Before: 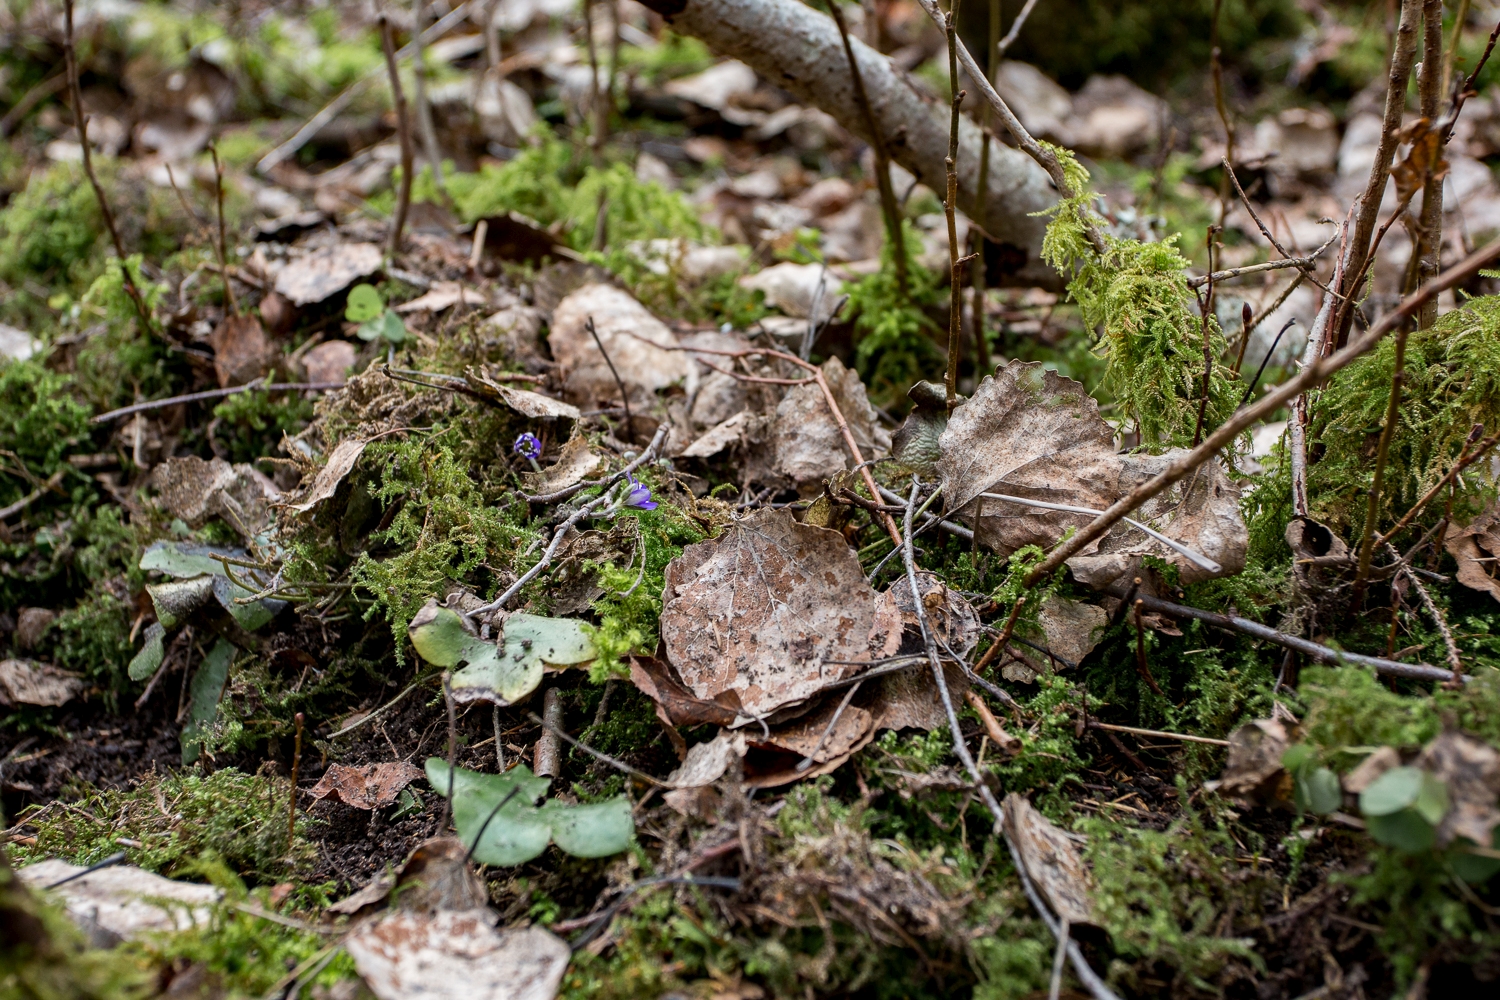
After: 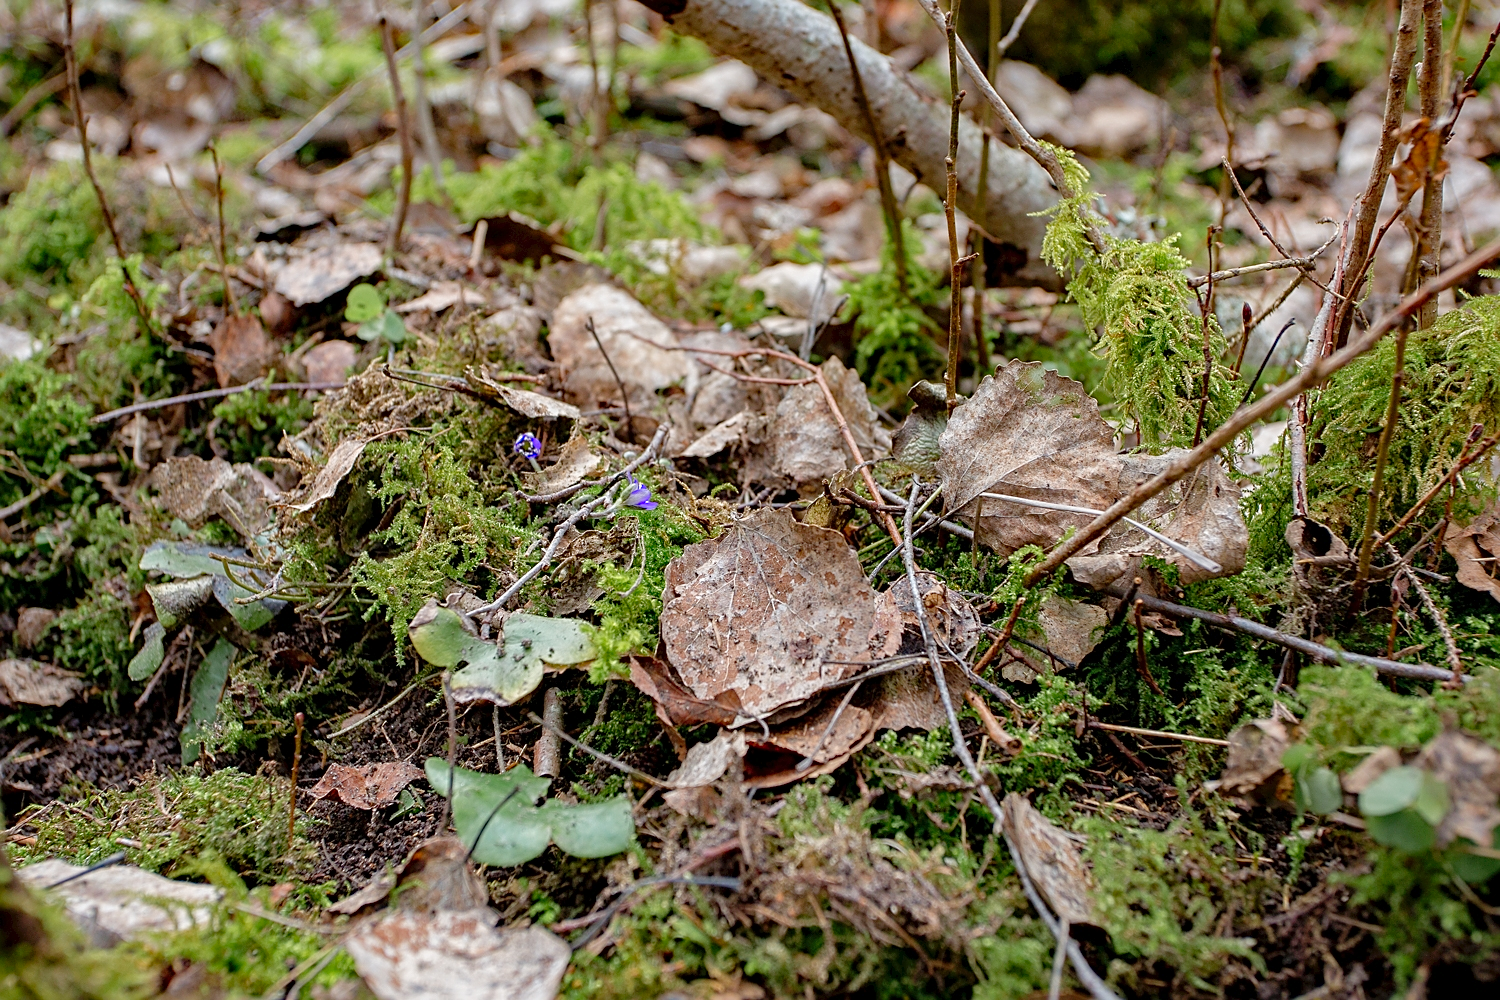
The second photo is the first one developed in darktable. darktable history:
tone curve: curves: ch0 [(0, 0) (0.004, 0.008) (0.077, 0.156) (0.169, 0.29) (0.774, 0.774) (1, 1)], color space Lab, linked channels, preserve colors none
exposure: exposure -0.05 EV
sharpen: on, module defaults
